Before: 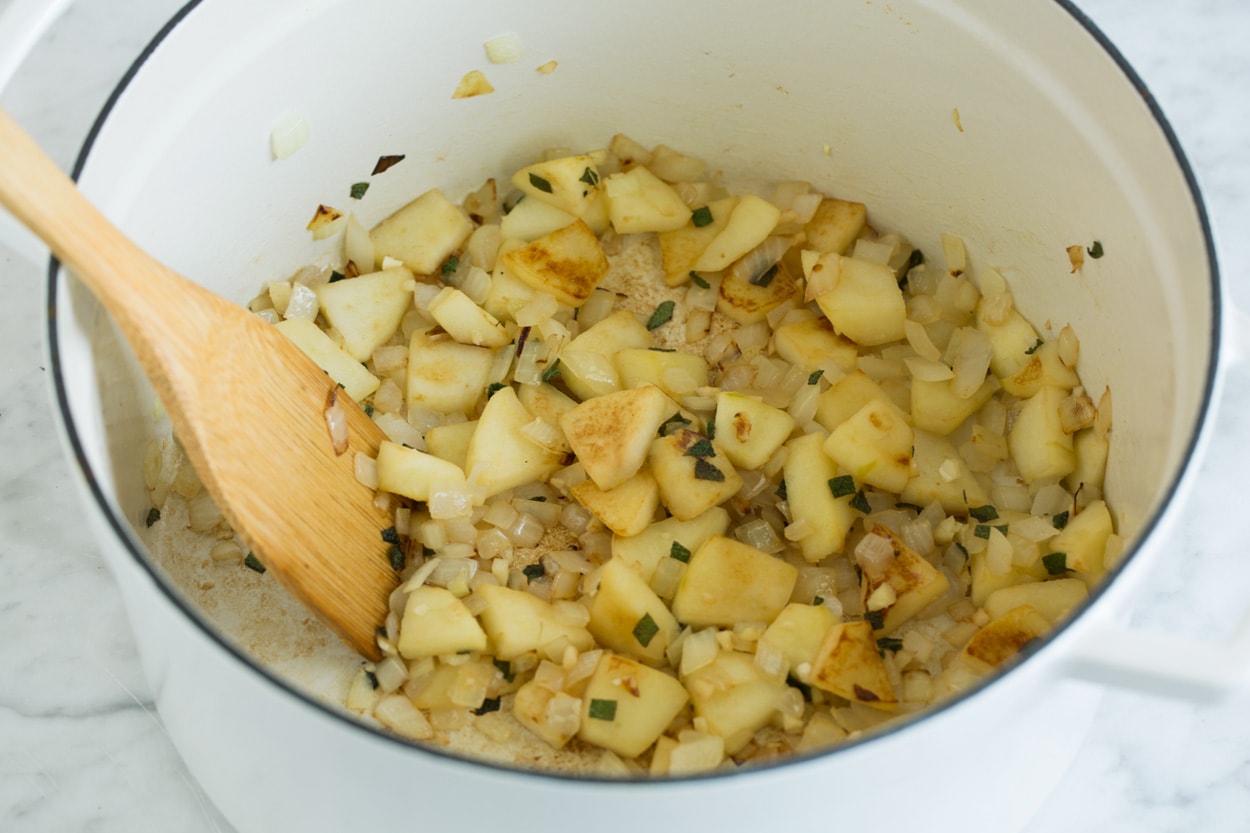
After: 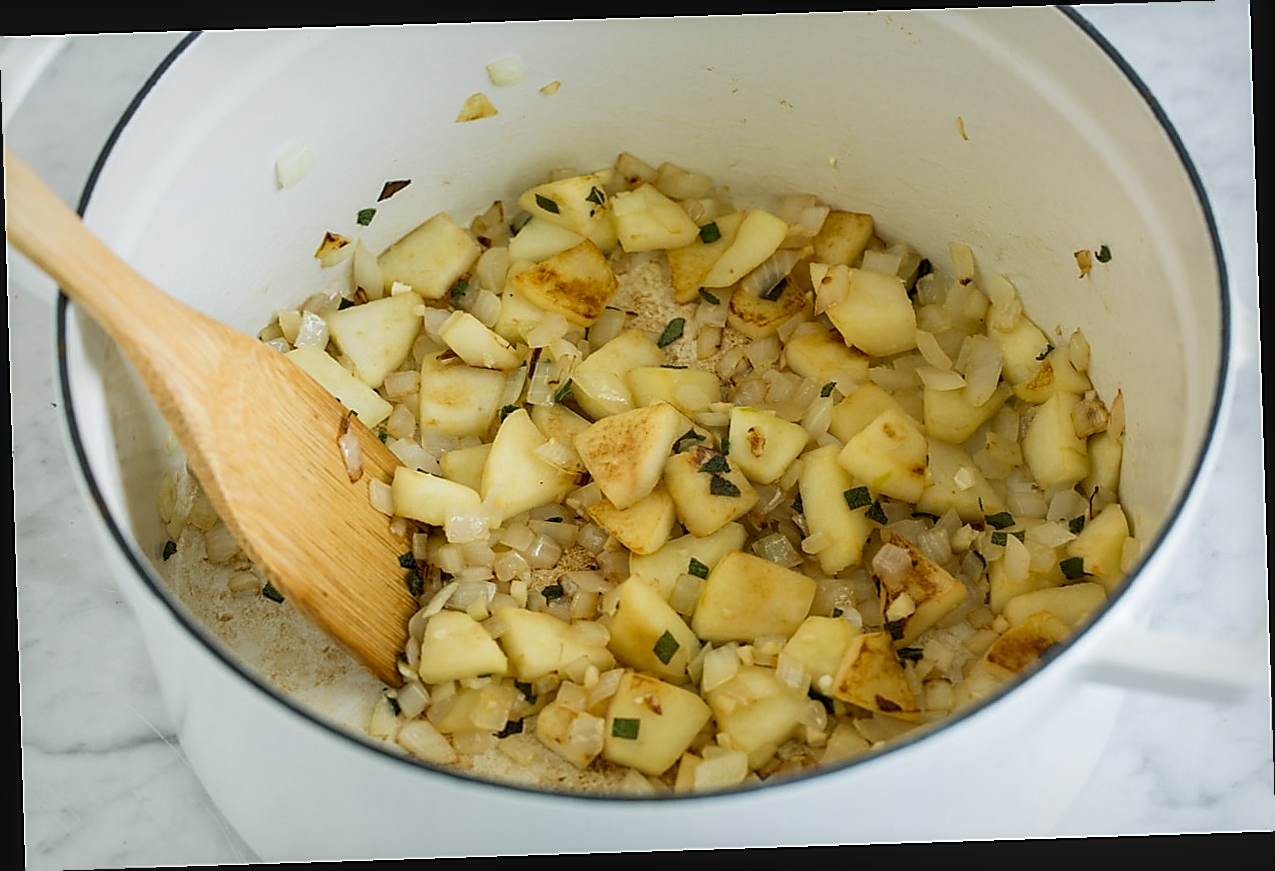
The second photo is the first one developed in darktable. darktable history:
sharpen: radius 1.4, amount 1.25, threshold 0.7
local contrast: on, module defaults
rotate and perspective: rotation -1.77°, lens shift (horizontal) 0.004, automatic cropping off
